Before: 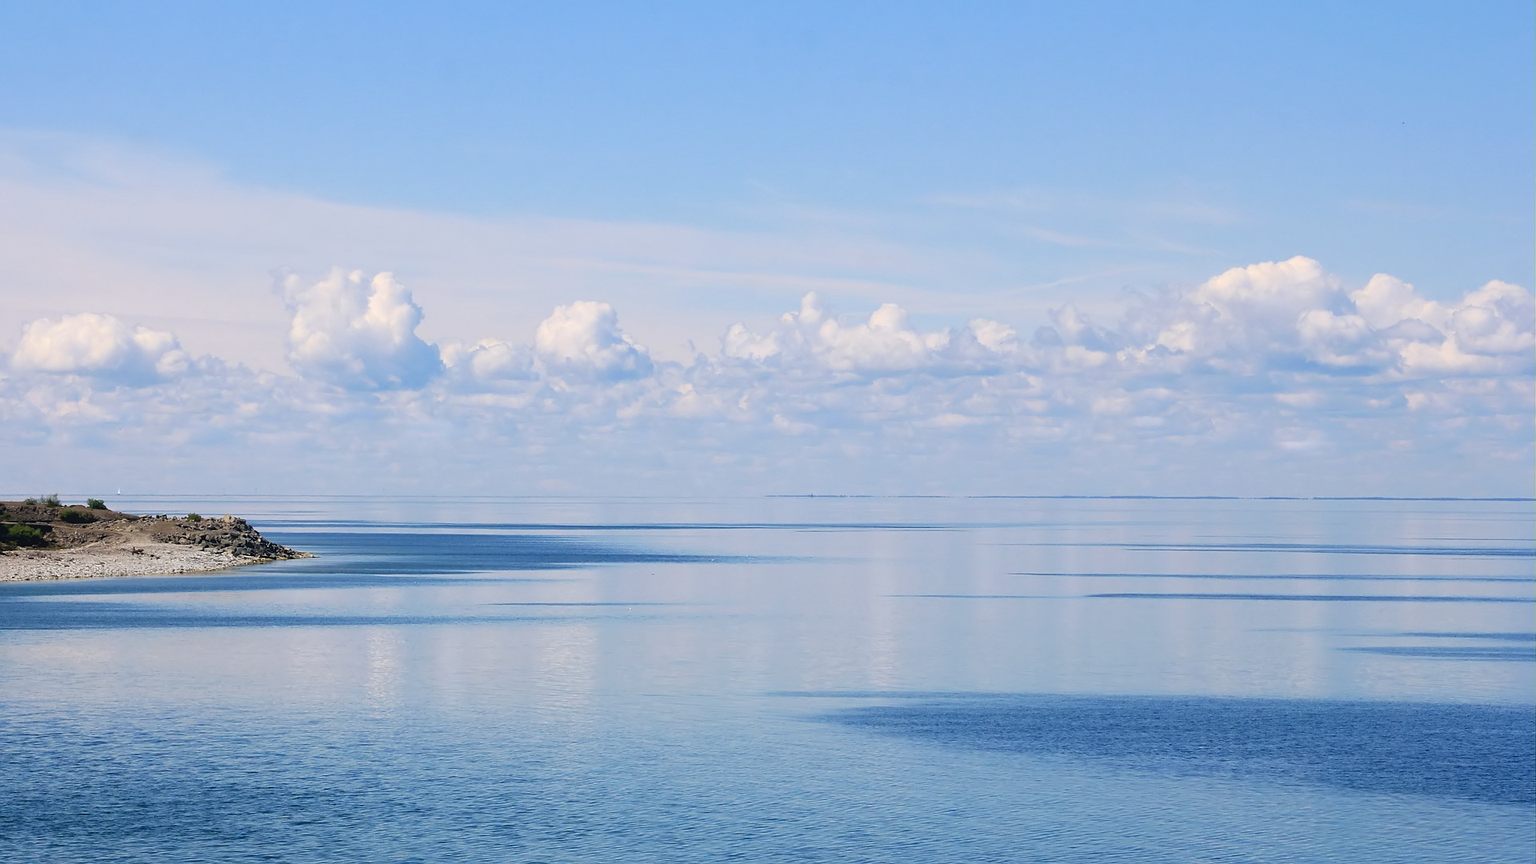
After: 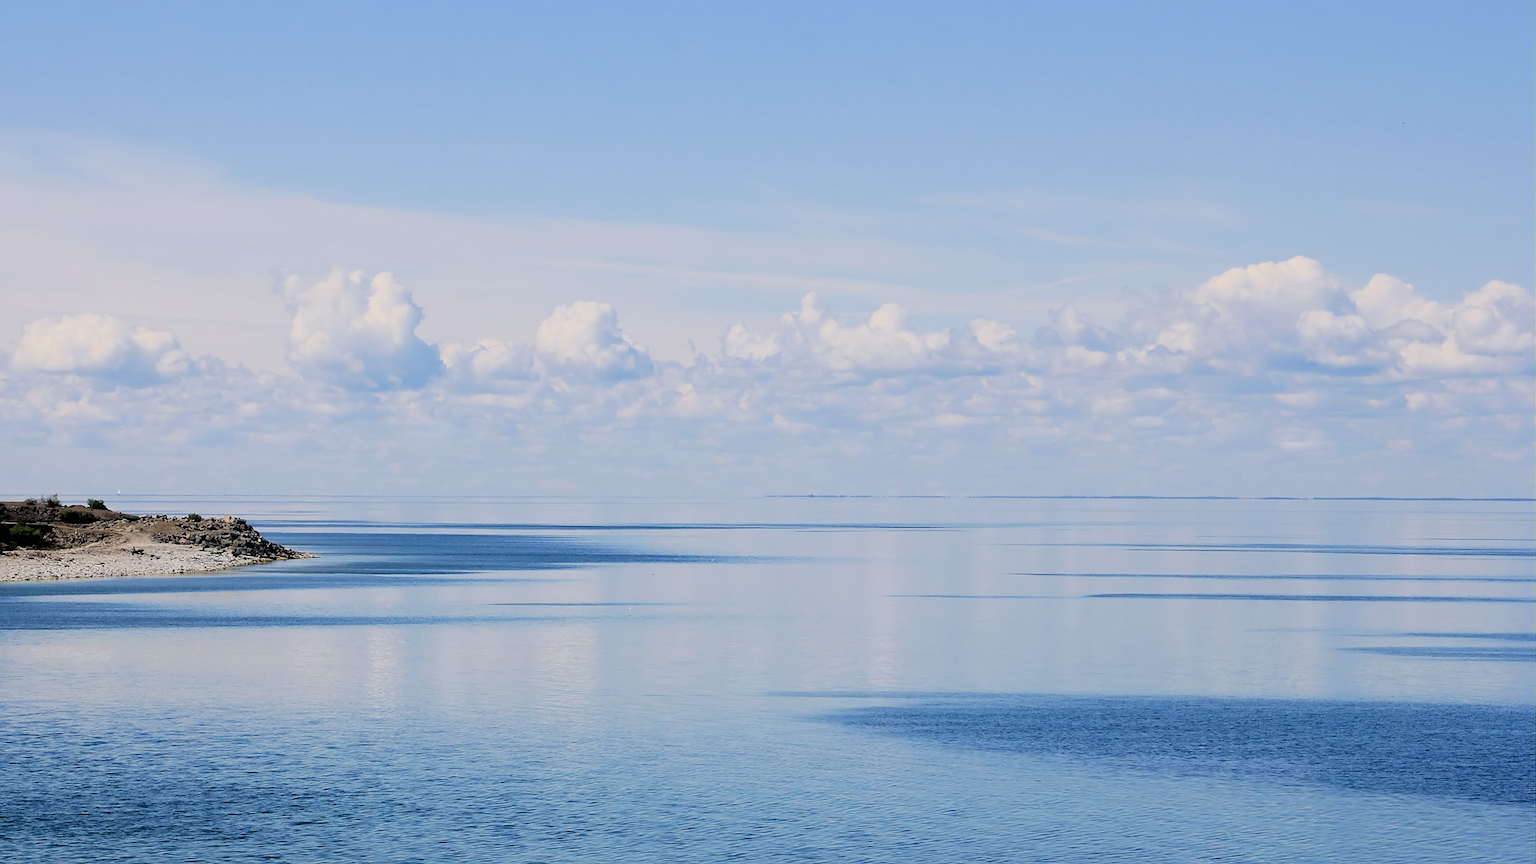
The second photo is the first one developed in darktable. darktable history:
filmic rgb: black relative exposure -5.14 EV, white relative exposure 3.97 EV, hardness 2.9, contrast 1.299
tone equalizer: edges refinement/feathering 500, mask exposure compensation -1.57 EV, preserve details no
